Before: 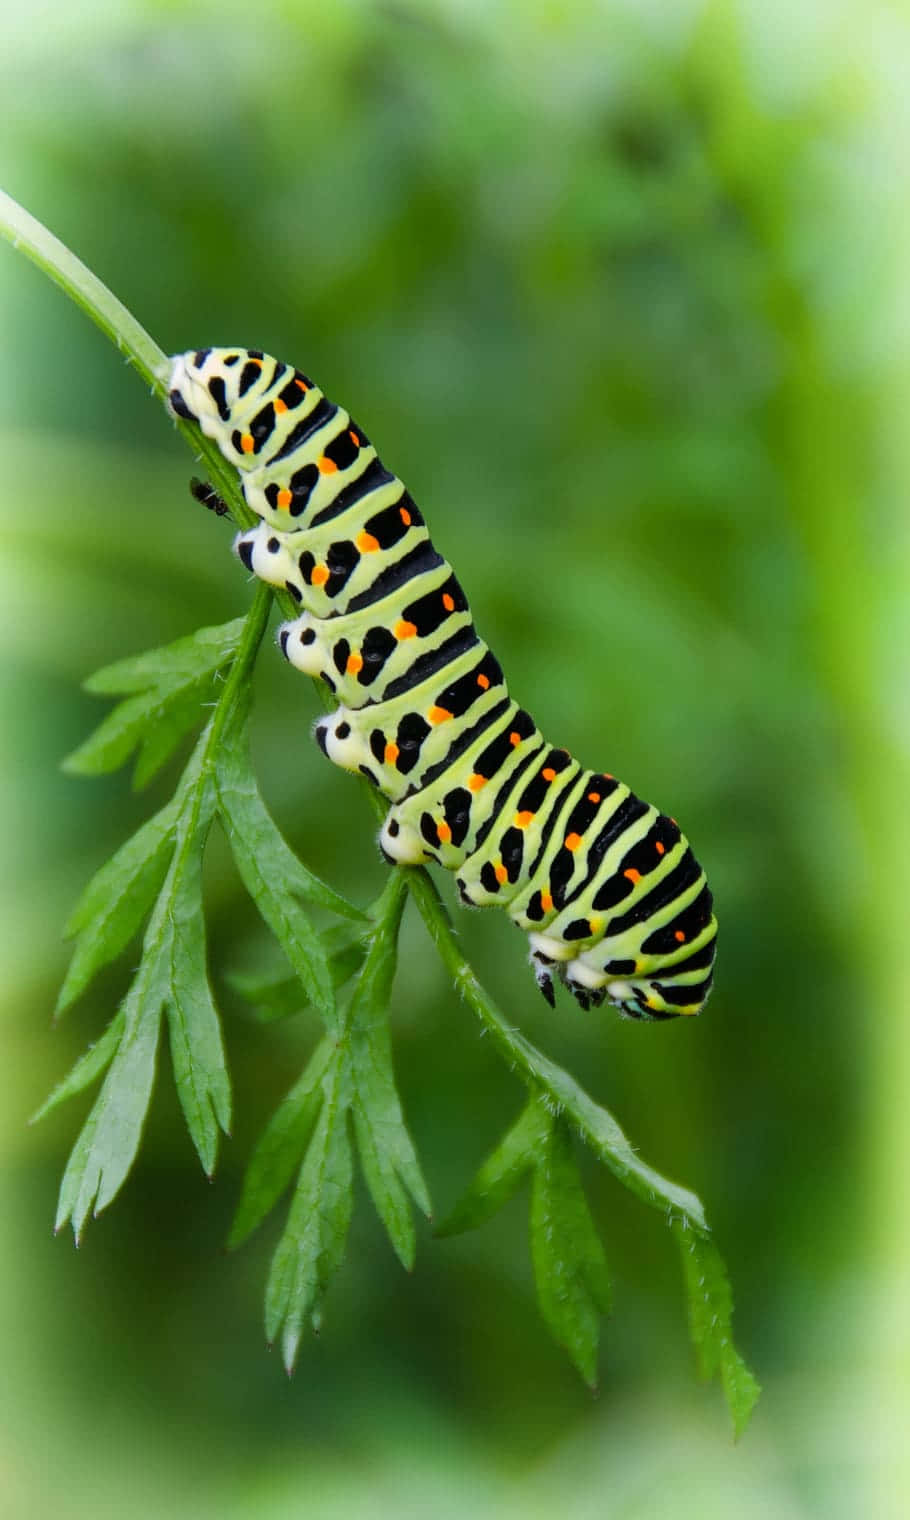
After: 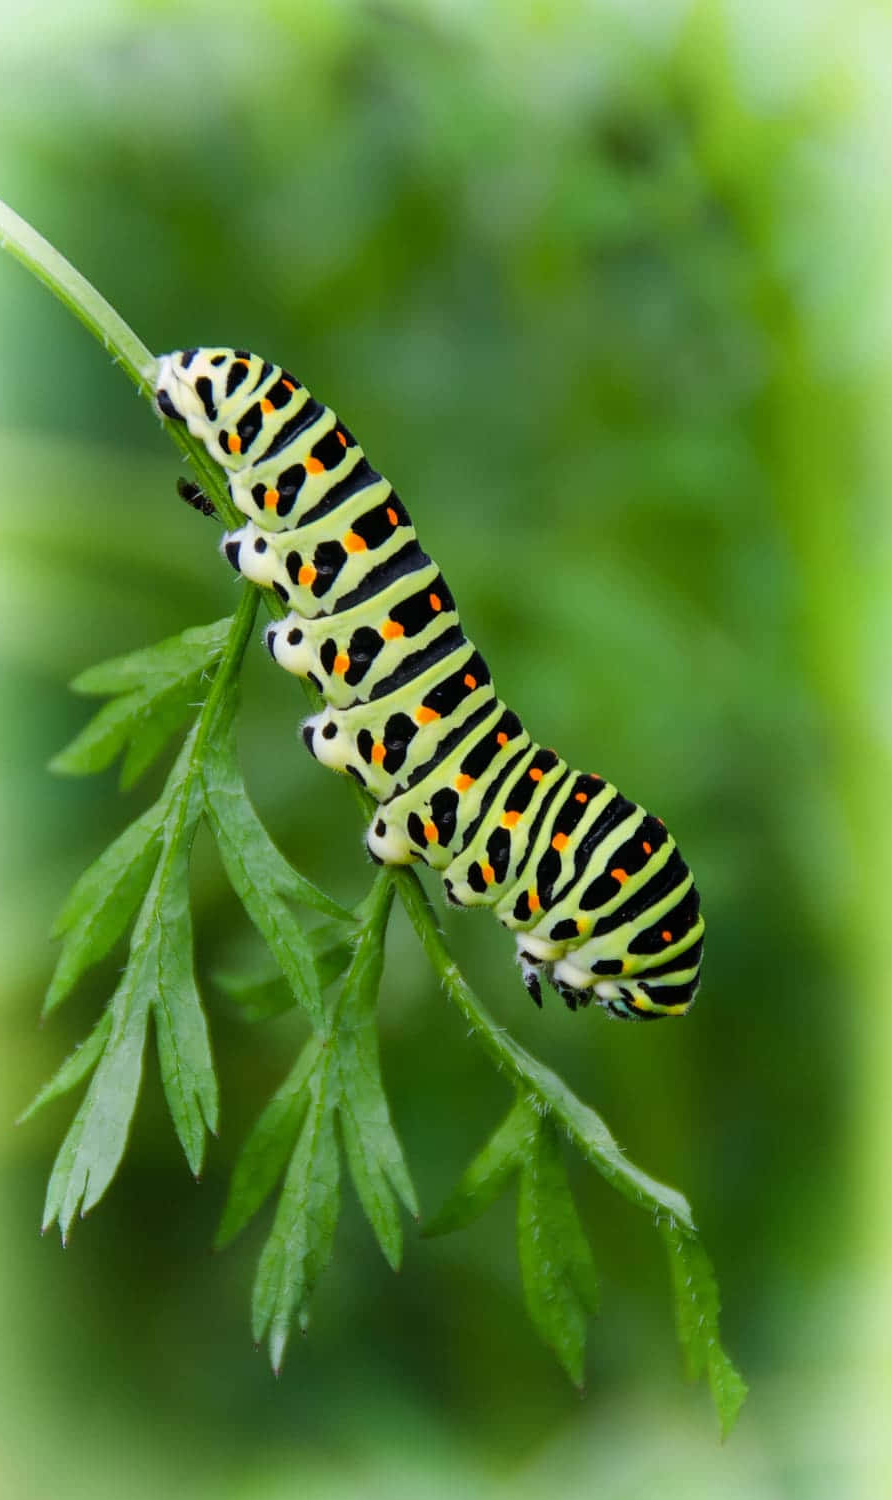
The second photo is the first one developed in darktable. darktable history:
crop and rotate: left 1.446%, right 0.529%, bottom 1.29%
